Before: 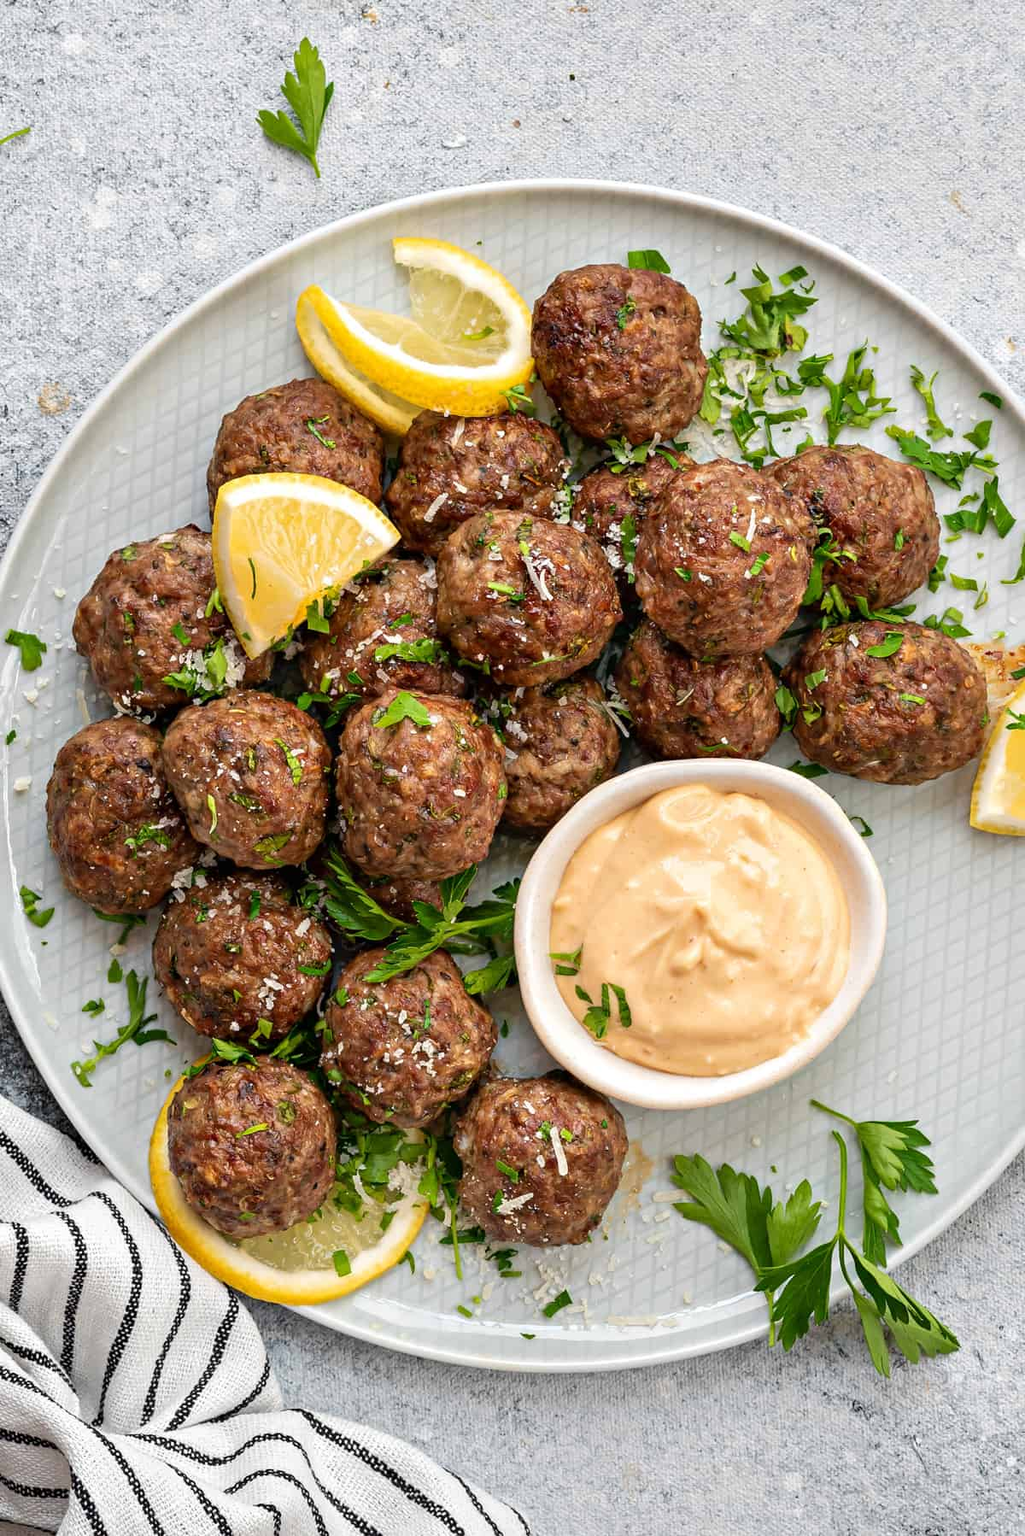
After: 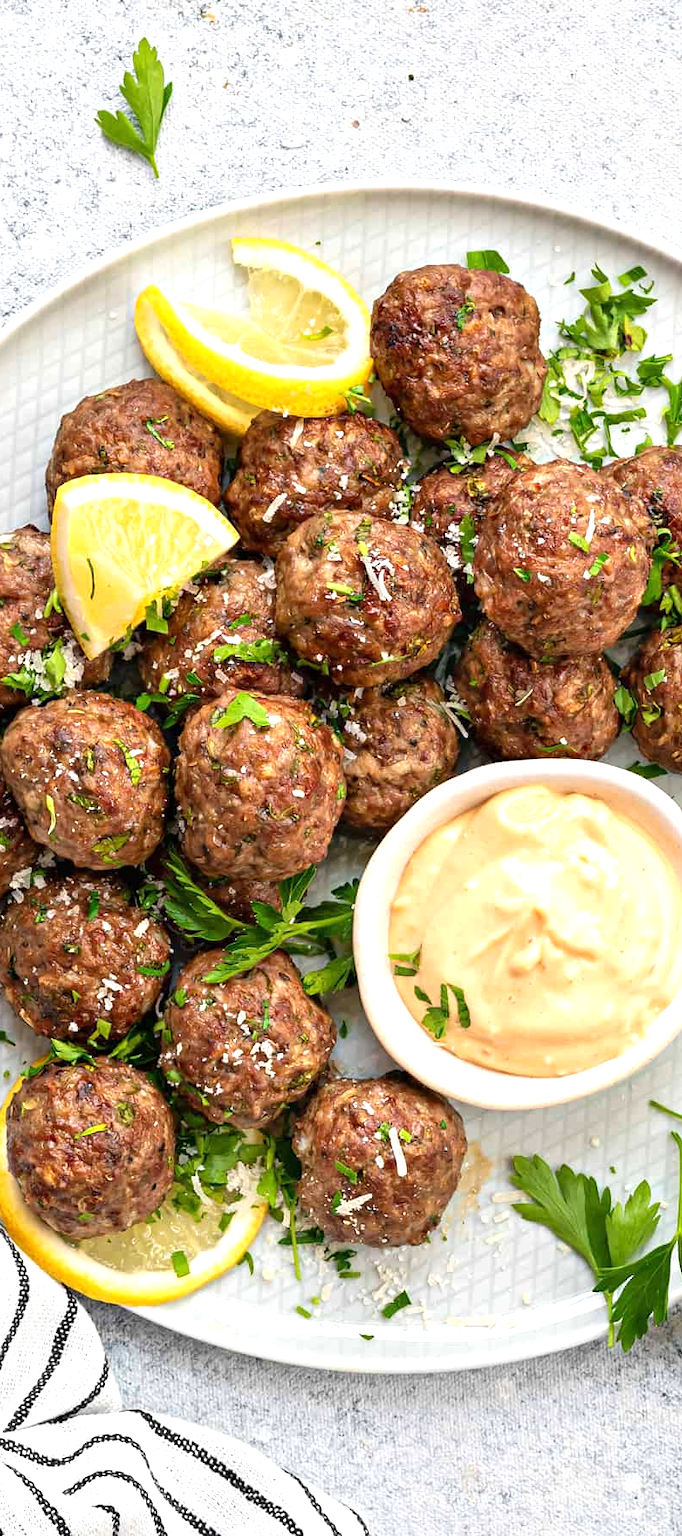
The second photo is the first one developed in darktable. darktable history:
exposure: exposure 0.6 EV, compensate highlight preservation false
crop and rotate: left 15.754%, right 17.579%
